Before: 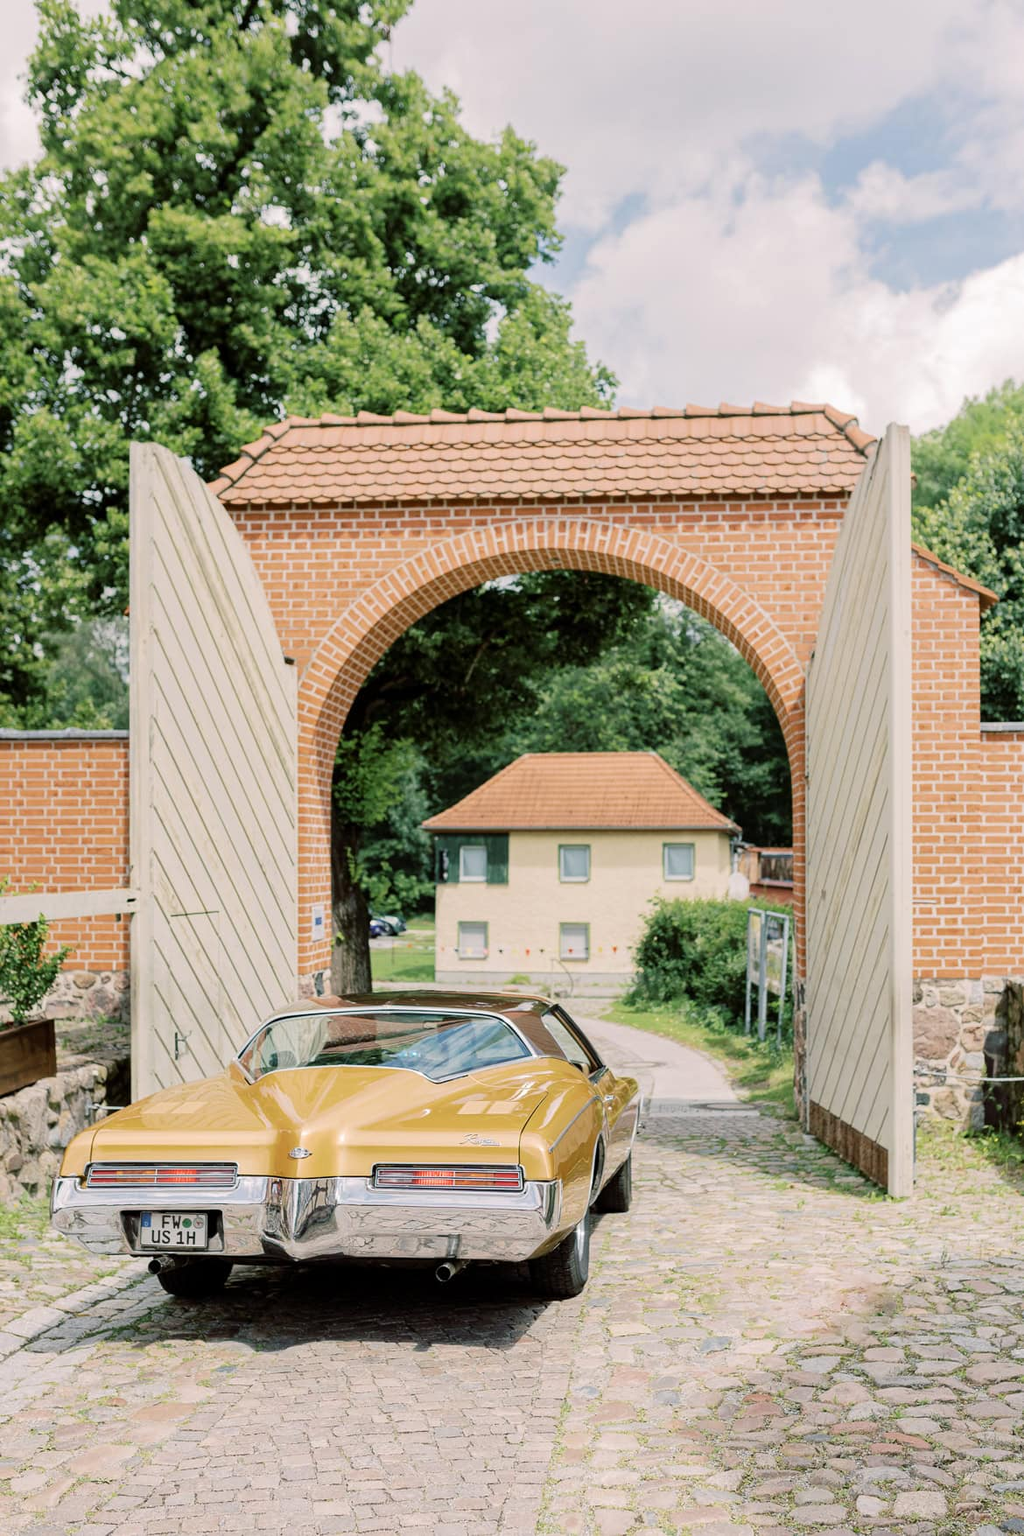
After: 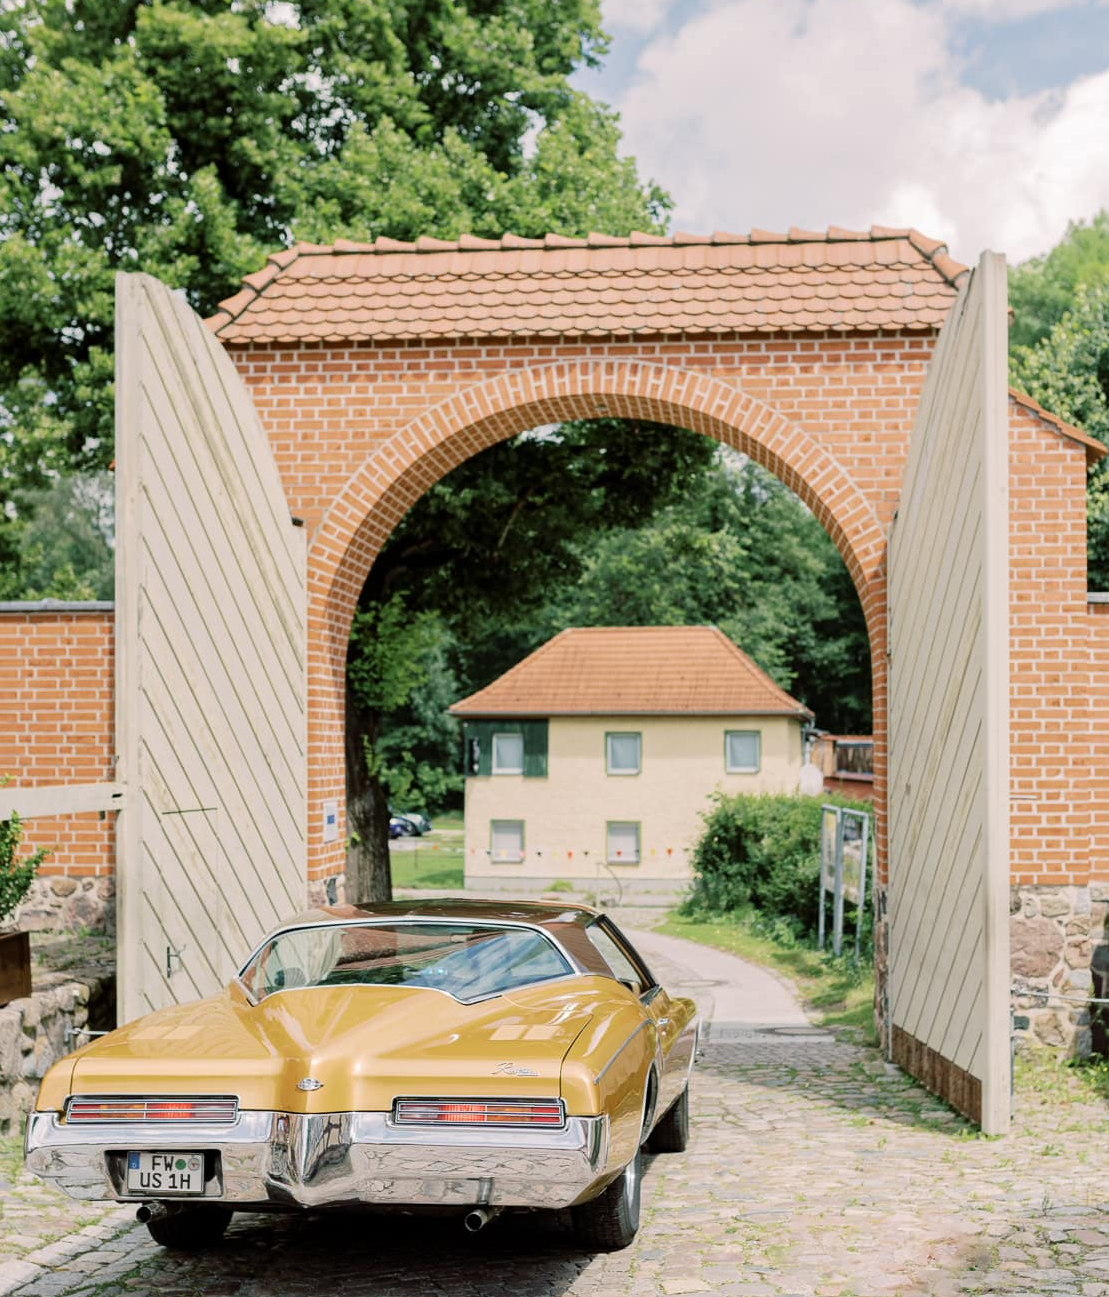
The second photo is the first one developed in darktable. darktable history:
crop and rotate: left 2.896%, top 13.373%, right 2.269%, bottom 12.714%
